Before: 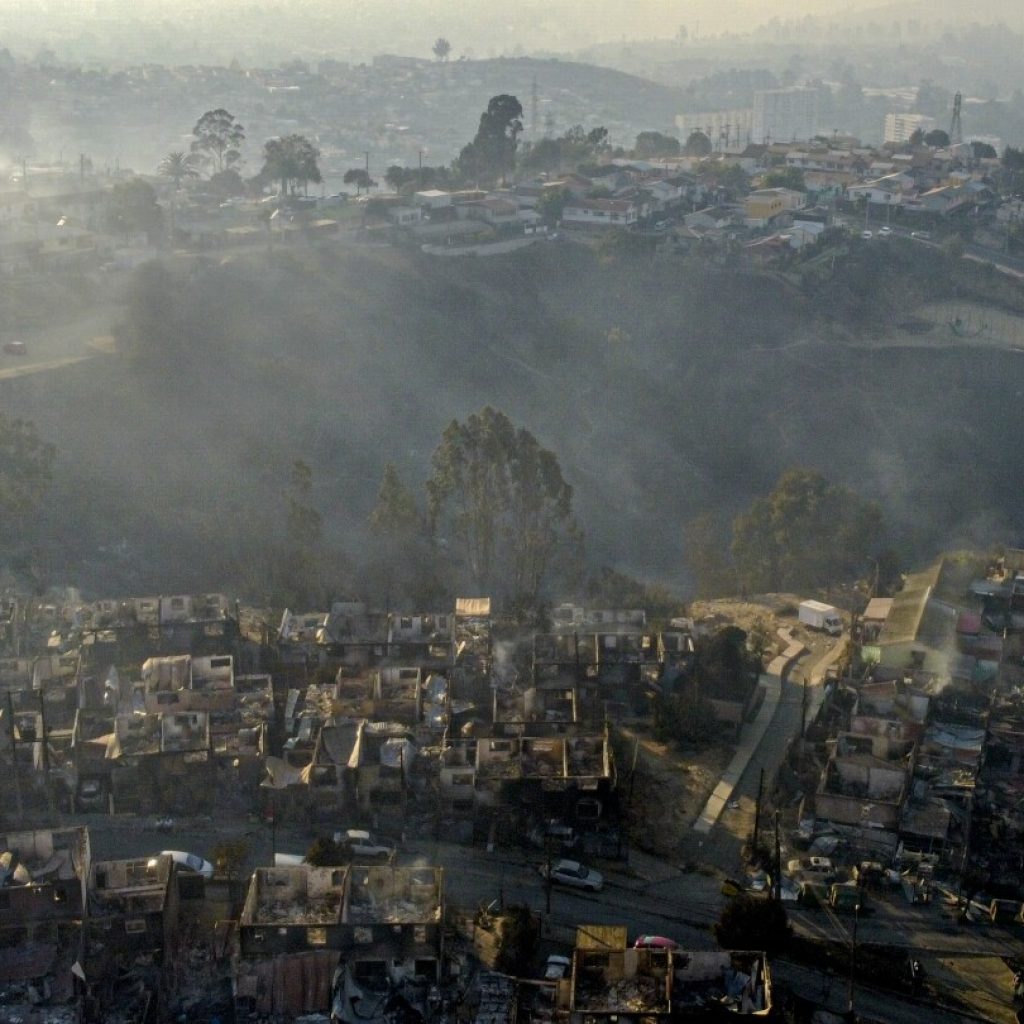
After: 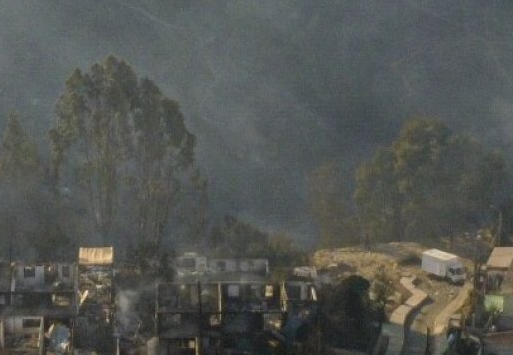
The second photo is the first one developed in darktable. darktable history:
crop: left 36.864%, top 34.366%, right 12.955%, bottom 30.896%
